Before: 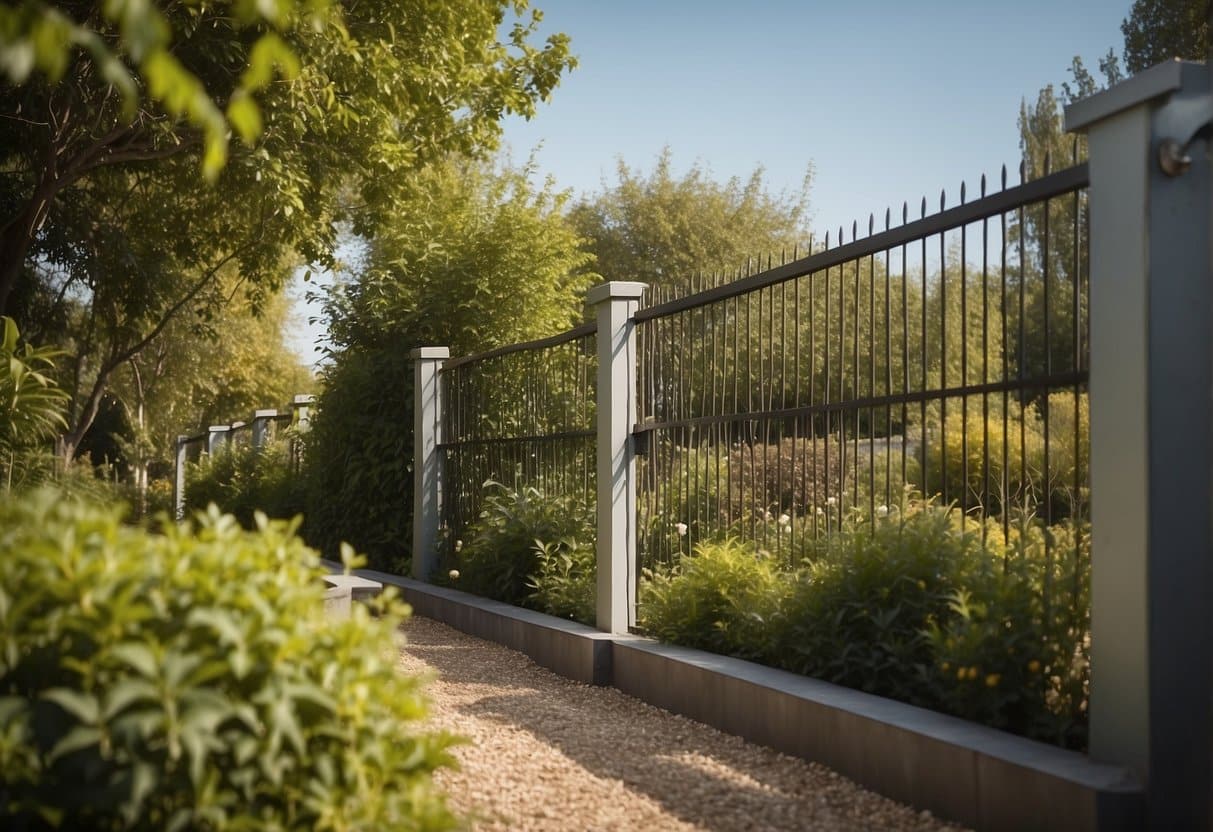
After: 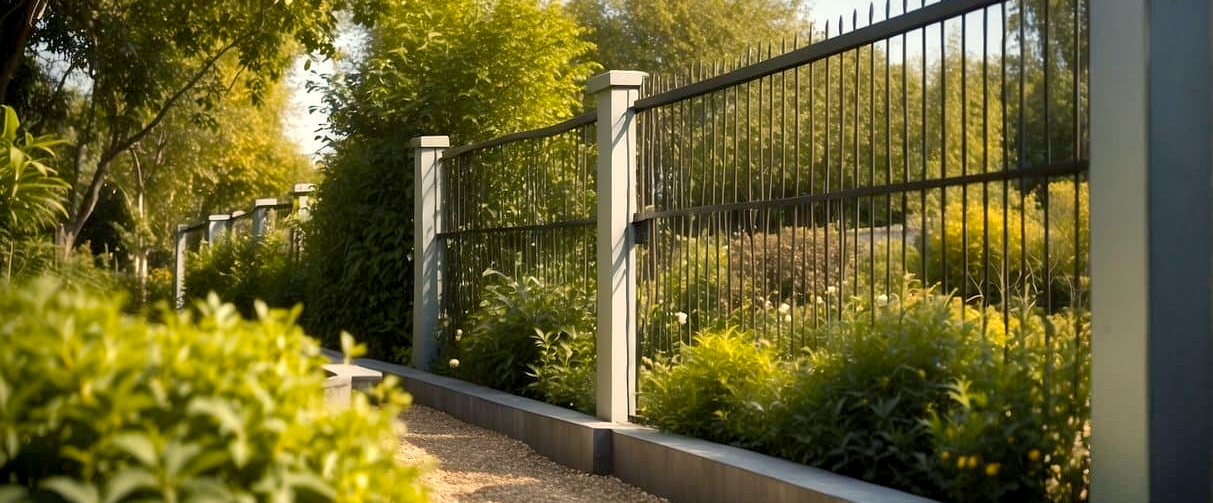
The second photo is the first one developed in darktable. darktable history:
color balance rgb: shadows lift › chroma 2.012%, shadows lift › hue 214.83°, highlights gain › chroma 3.069%, highlights gain › hue 78.11°, global offset › luminance -0.497%, perceptual saturation grading › global saturation 19.585%, perceptual brilliance grading › global brilliance 12.809%
shadows and highlights: low approximation 0.01, soften with gaussian
crop and rotate: top 25.443%, bottom 13.998%
color zones: curves: ch0 [(0.25, 0.5) (0.428, 0.473) (0.75, 0.5)]; ch1 [(0.243, 0.479) (0.398, 0.452) (0.75, 0.5)]
